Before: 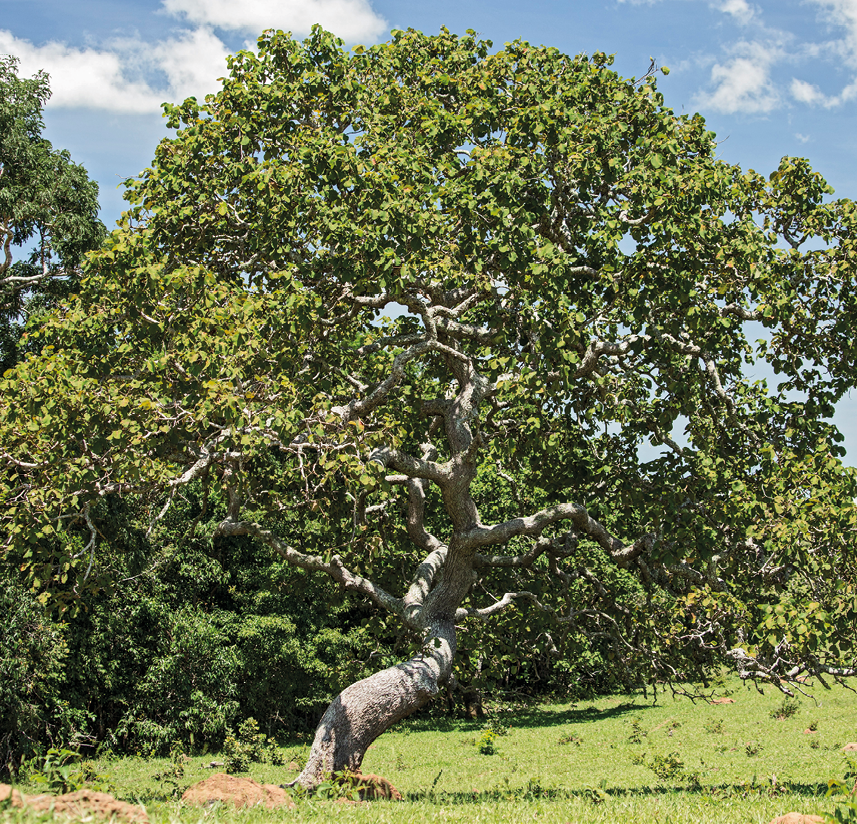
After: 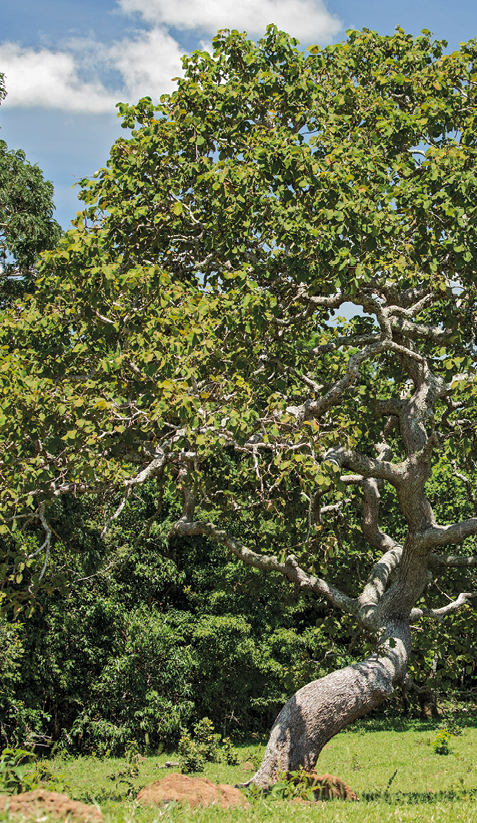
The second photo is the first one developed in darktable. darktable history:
crop: left 5.326%, right 38.968%
tone equalizer: on, module defaults
shadows and highlights: shadows 30.23
